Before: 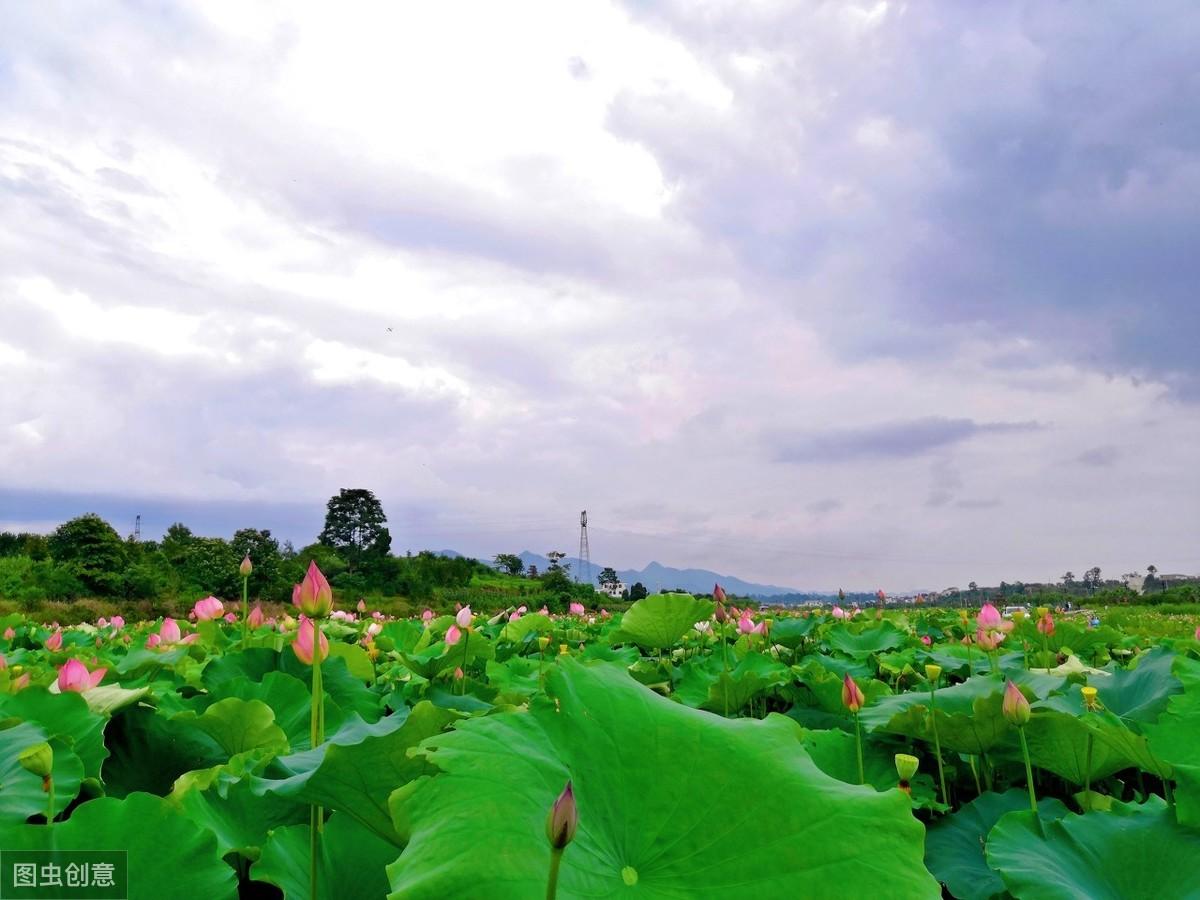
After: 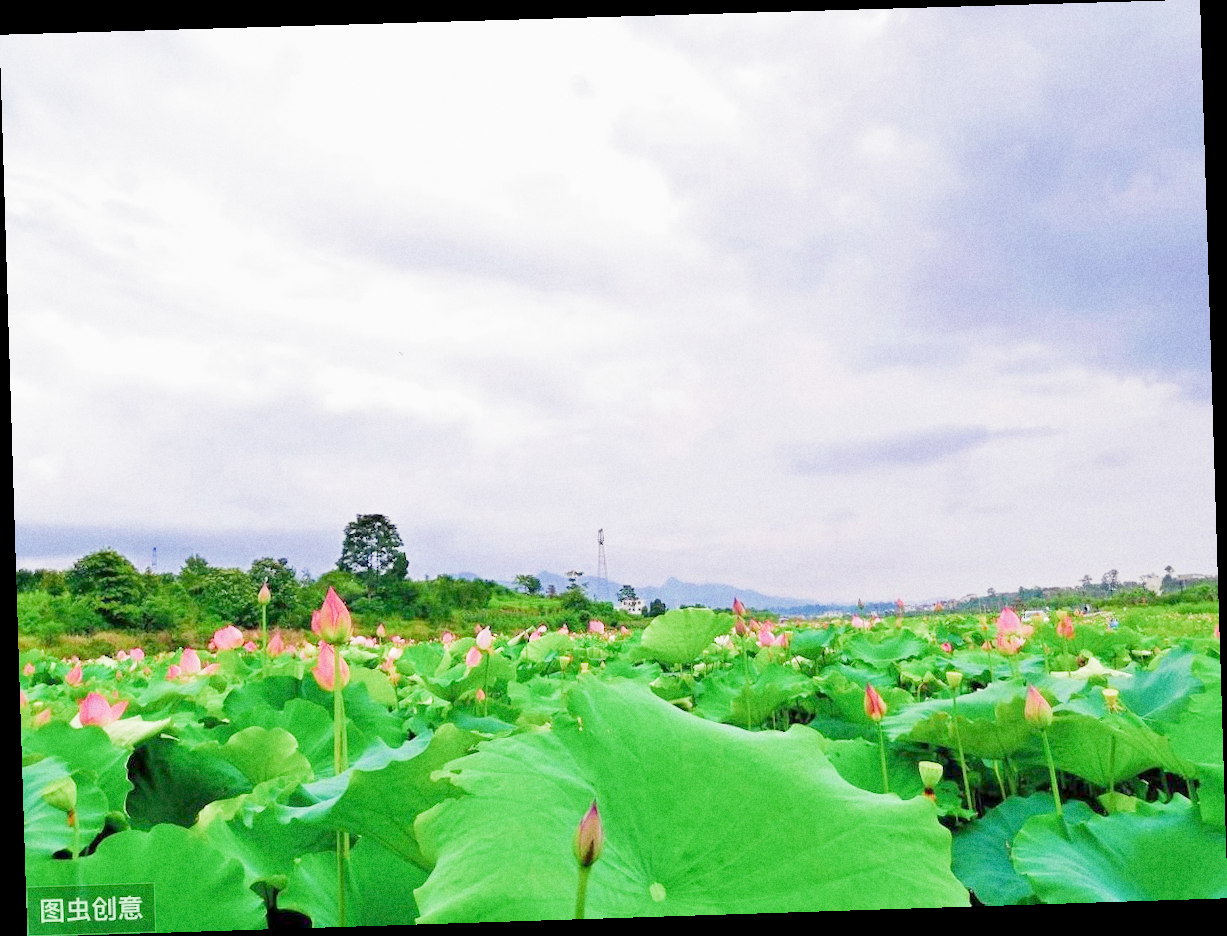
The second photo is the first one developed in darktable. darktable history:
rotate and perspective: rotation -1.77°, lens shift (horizontal) 0.004, automatic cropping off
filmic rgb: middle gray luminance 4.29%, black relative exposure -13 EV, white relative exposure 5 EV, threshold 6 EV, target black luminance 0%, hardness 5.19, latitude 59.69%, contrast 0.767, highlights saturation mix 5%, shadows ↔ highlights balance 25.95%, add noise in highlights 0, color science v3 (2019), use custom middle-gray values true, iterations of high-quality reconstruction 0, contrast in highlights soft, enable highlight reconstruction true
grain: coarseness 22.88 ISO
